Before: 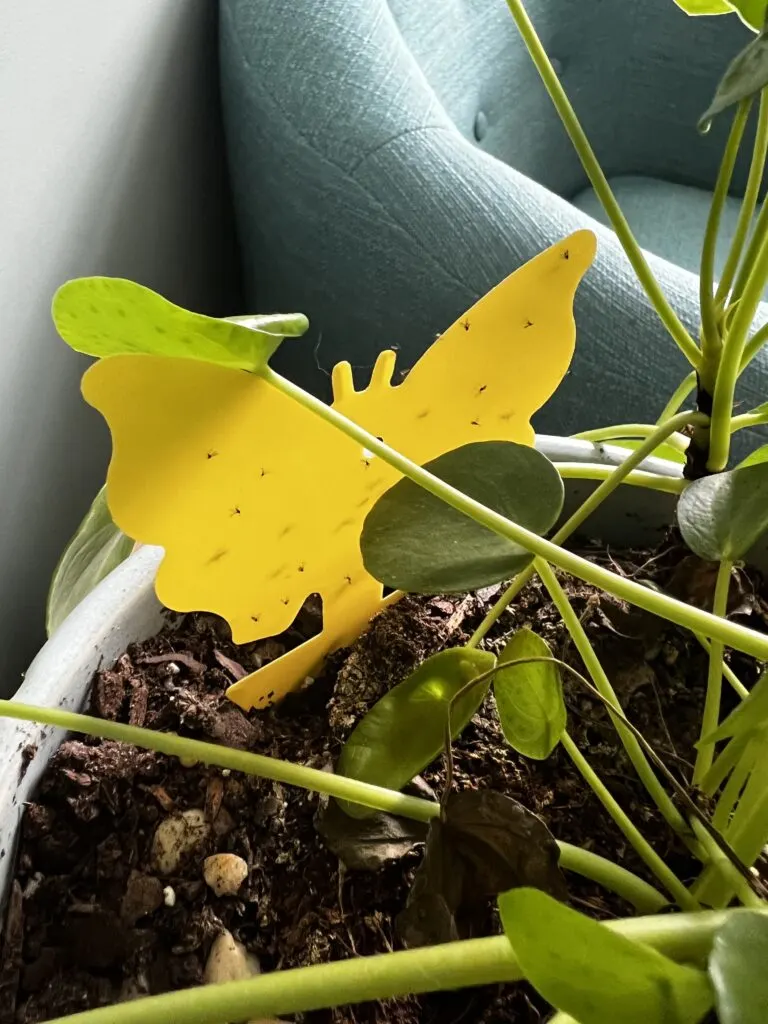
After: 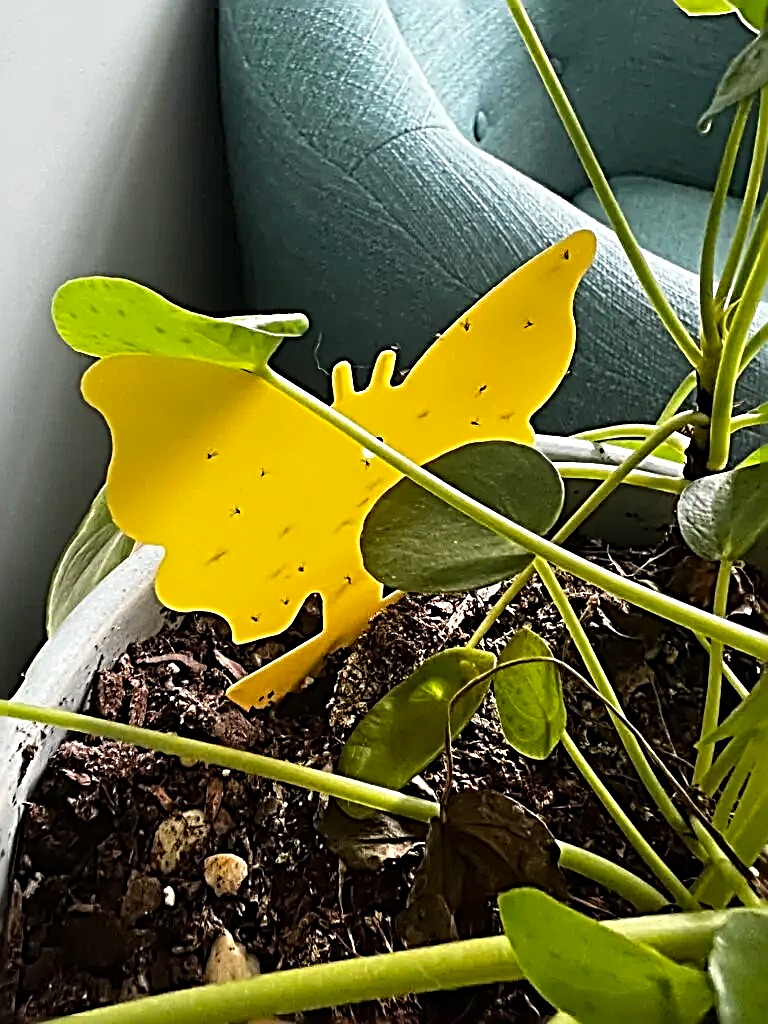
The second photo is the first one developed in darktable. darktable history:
sharpen: radius 3.167, amount 1.727
